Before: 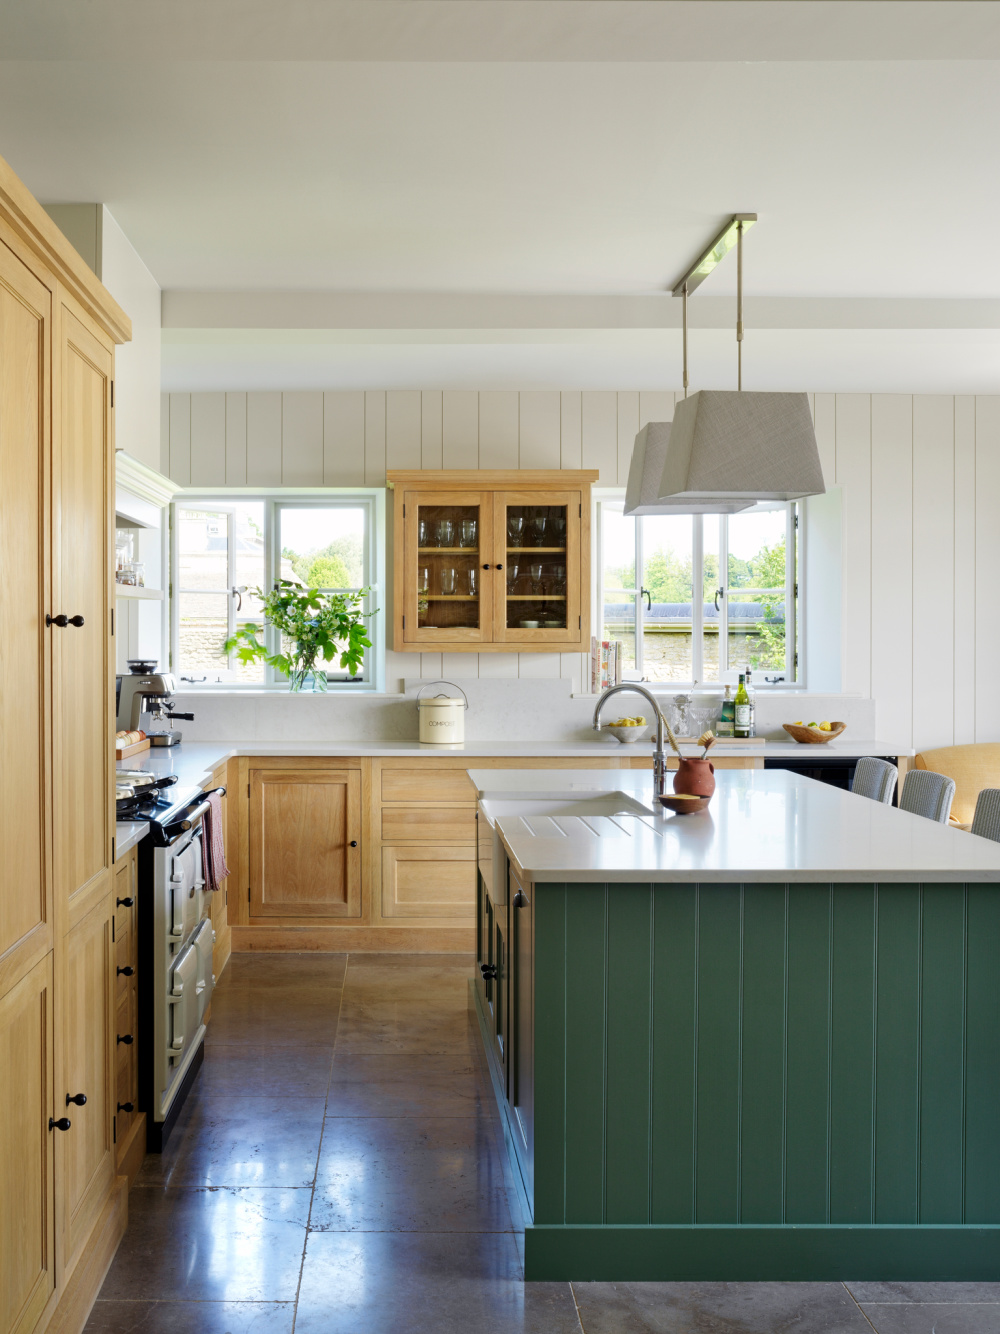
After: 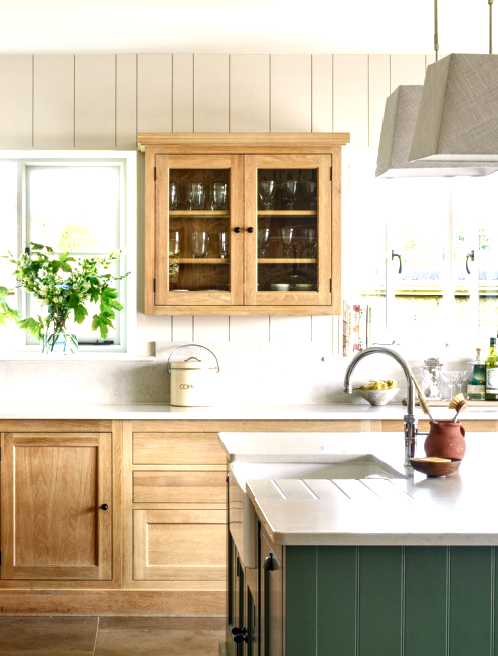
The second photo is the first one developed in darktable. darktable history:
color balance rgb: highlights gain › chroma 2.013%, highlights gain › hue 63.94°, perceptual saturation grading › global saturation 0.991%, perceptual saturation grading › highlights -31.643%, perceptual saturation grading › mid-tones 5.142%, perceptual saturation grading › shadows 18.844%, perceptual brilliance grading › global brilliance 14.7%, perceptual brilliance grading › shadows -34.545%, global vibrance 15.053%
local contrast: on, module defaults
crop: left 24.974%, top 25.281%, right 25.195%, bottom 25.52%
tone equalizer: -8 EV -0.426 EV, -7 EV -0.413 EV, -6 EV -0.341 EV, -5 EV -0.245 EV, -3 EV 0.237 EV, -2 EV 0.36 EV, -1 EV 0.392 EV, +0 EV 0.412 EV, smoothing diameter 24.99%, edges refinement/feathering 12.43, preserve details guided filter
